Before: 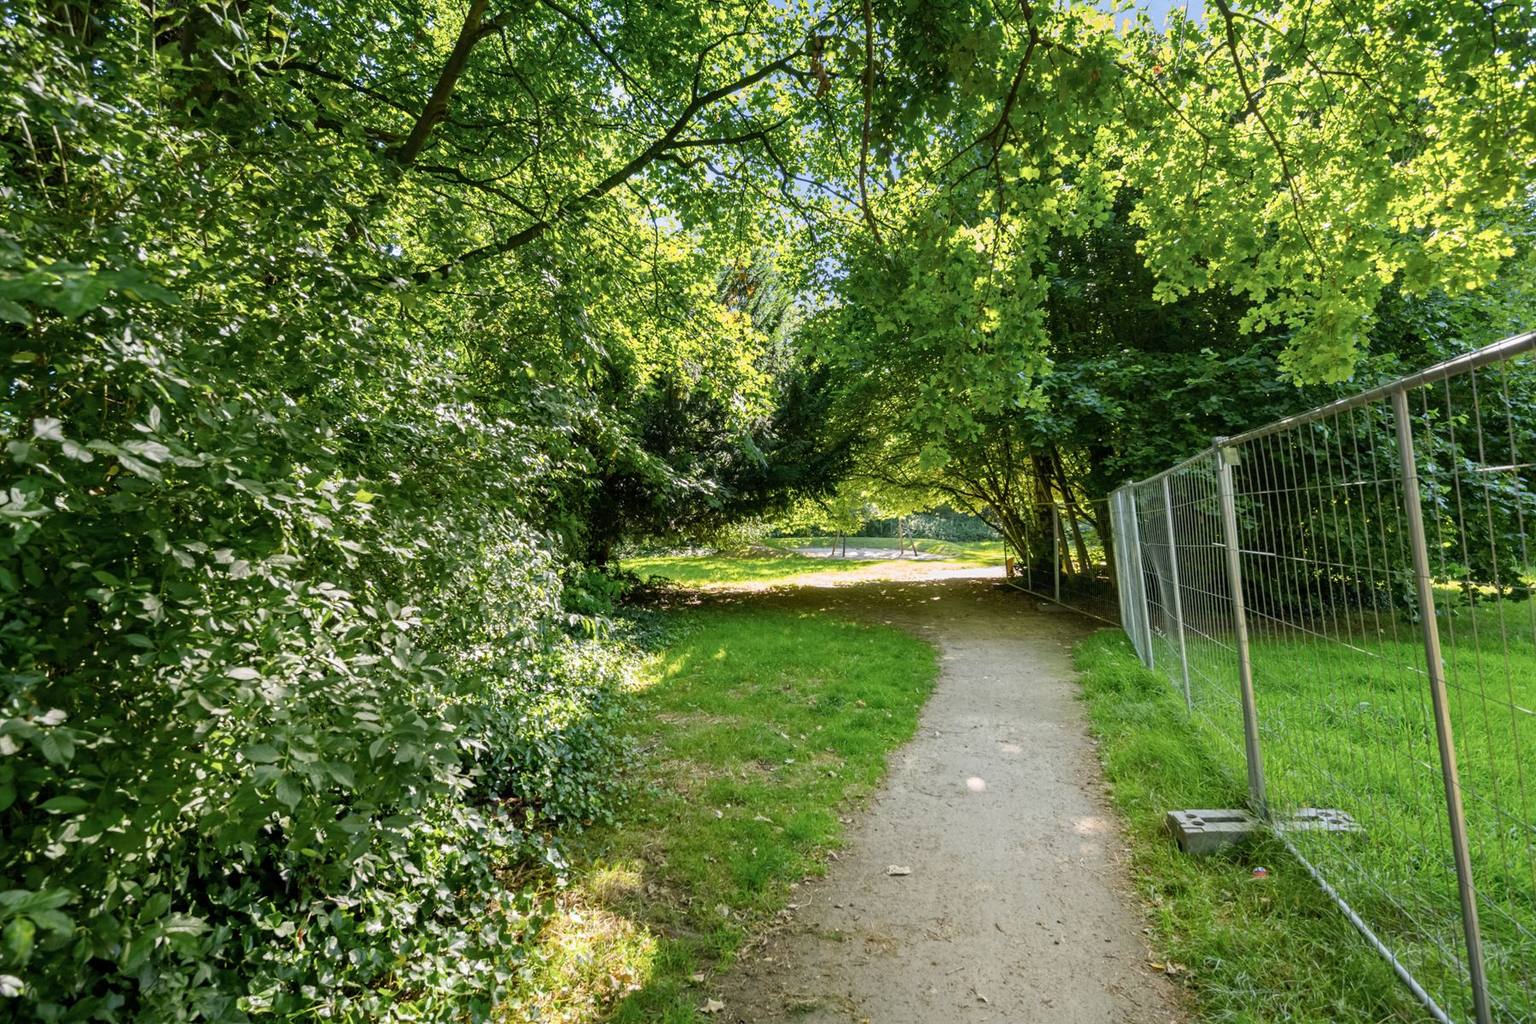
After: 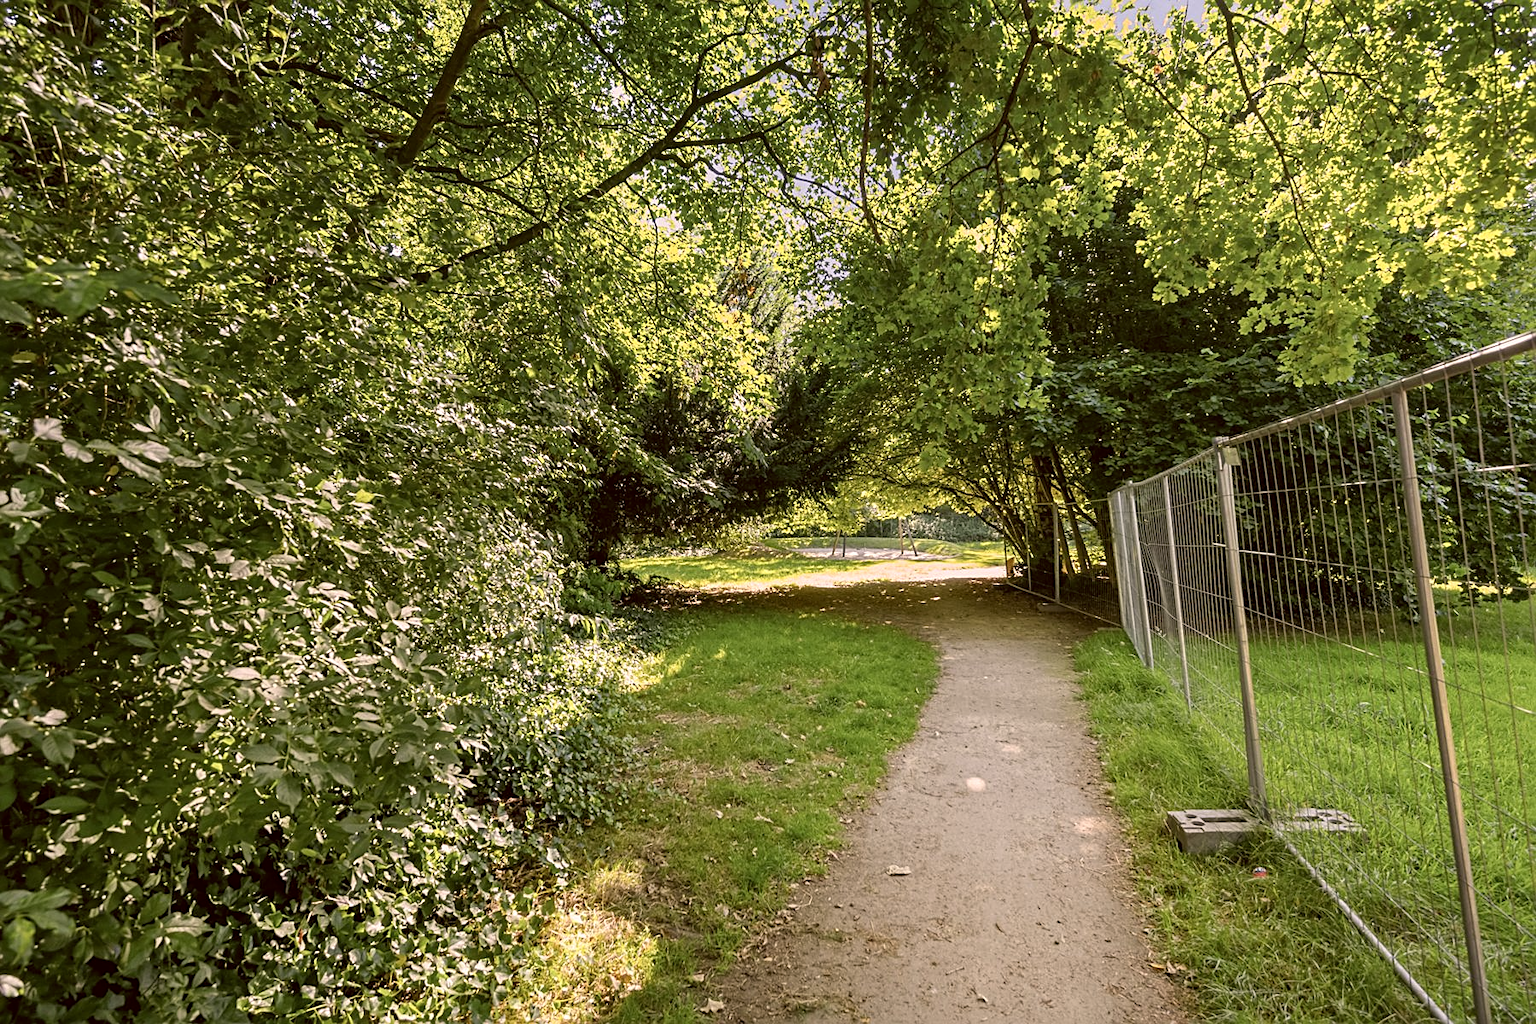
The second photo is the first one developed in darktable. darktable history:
sharpen: on, module defaults
color correction: highlights a* 10.2, highlights b* 9.65, shadows a* 8.28, shadows b* 8.41, saturation 0.811
